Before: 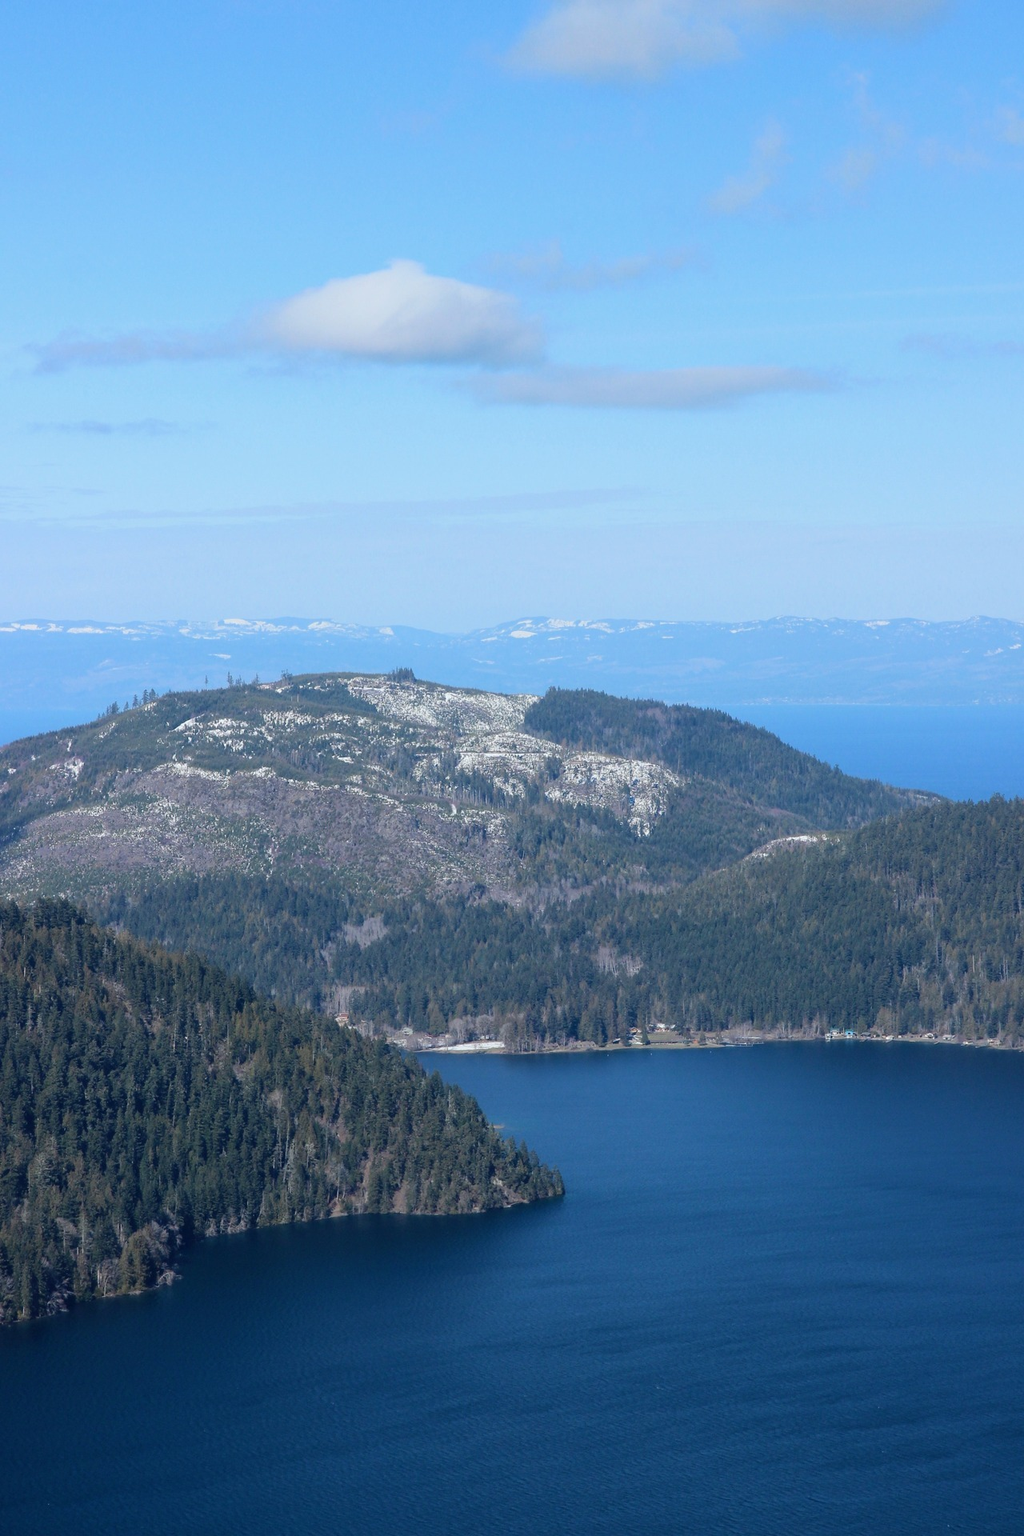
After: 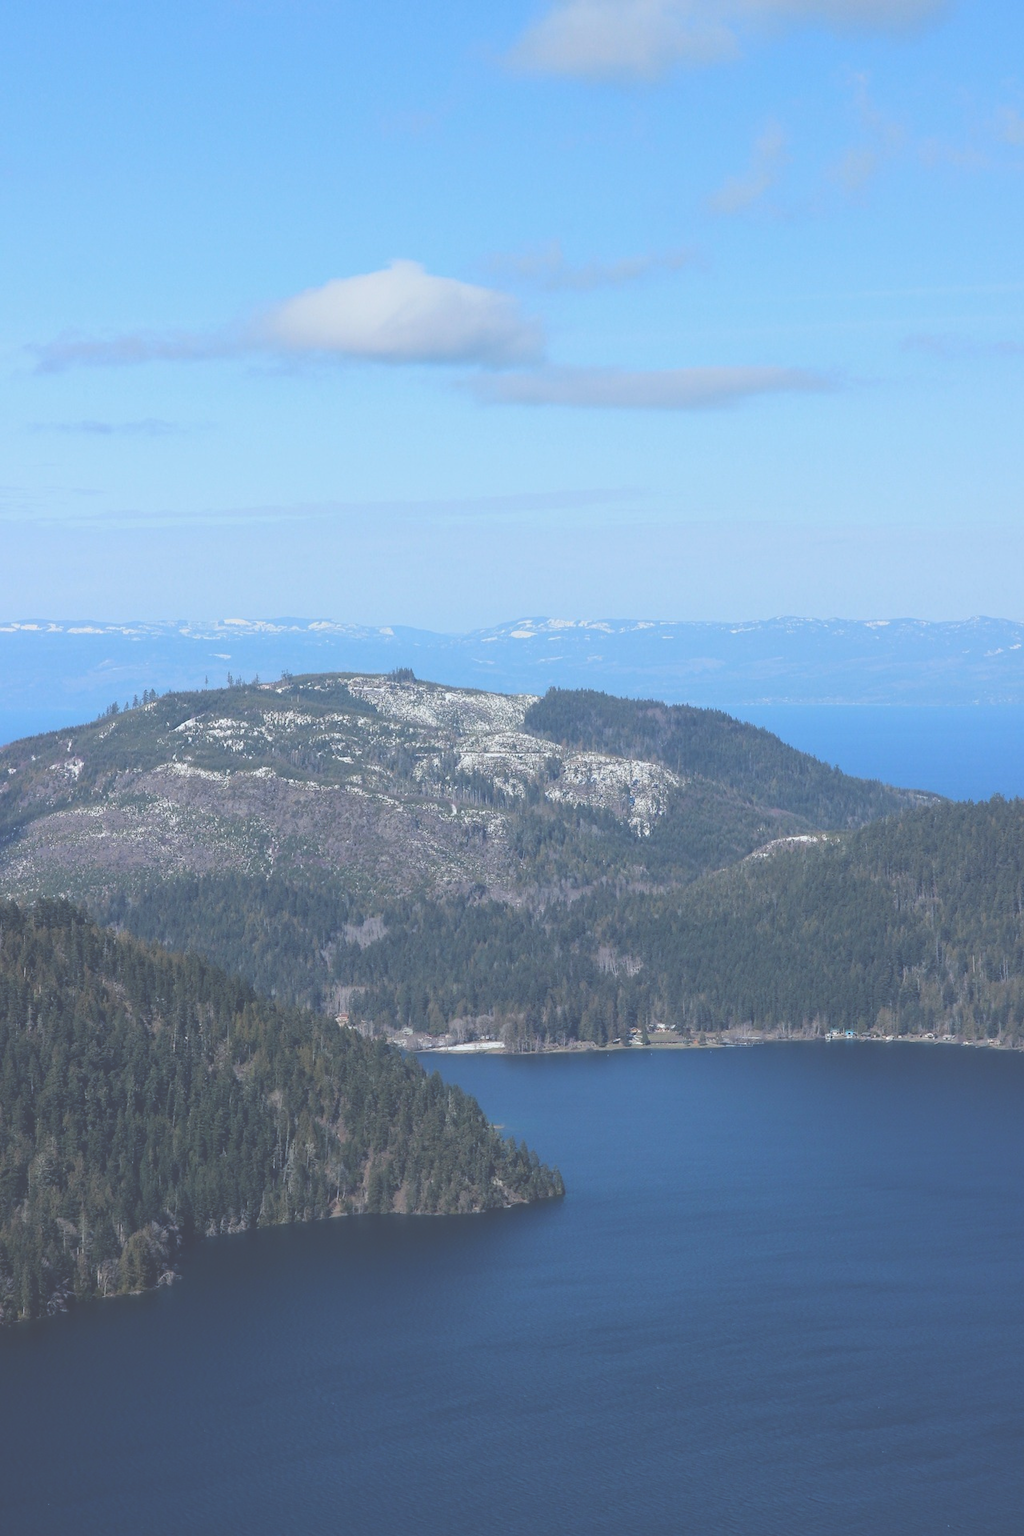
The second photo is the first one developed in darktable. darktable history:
exposure: black level correction -0.063, exposure -0.049 EV, compensate highlight preservation false
